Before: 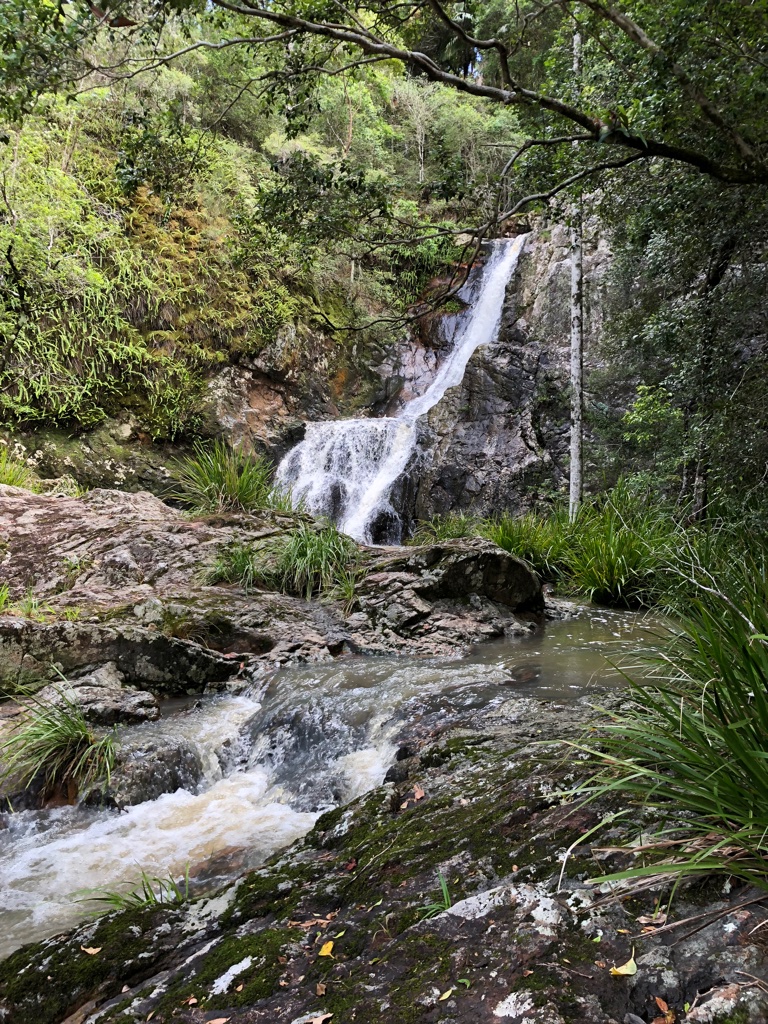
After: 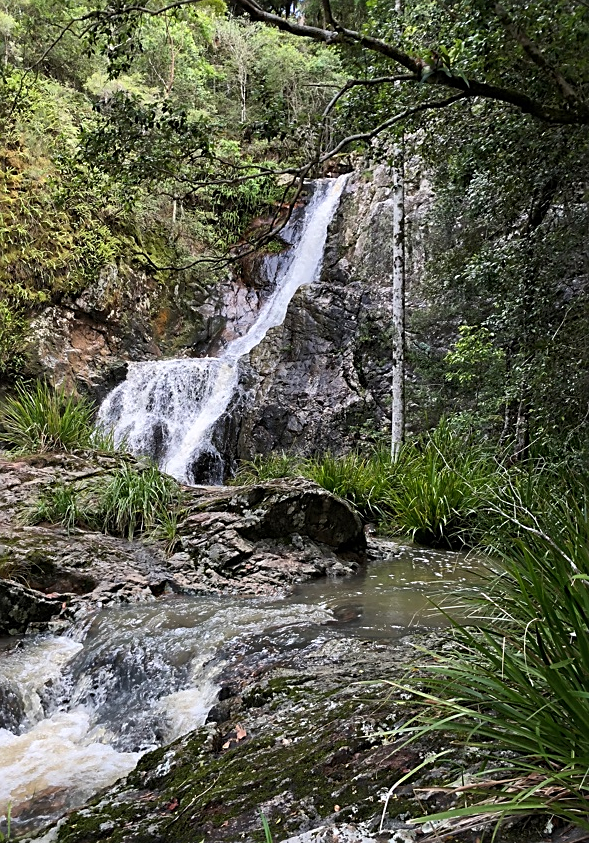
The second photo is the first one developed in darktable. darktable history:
sharpen: on, module defaults
crop: left 23.304%, top 5.891%, bottom 11.694%
